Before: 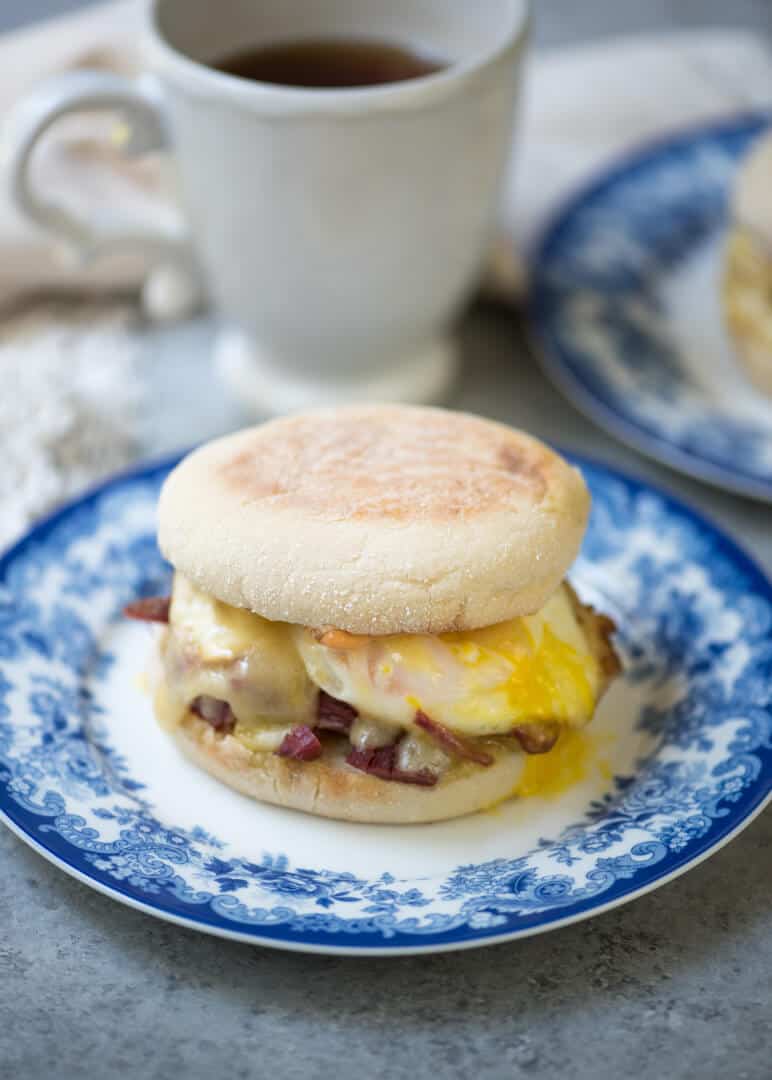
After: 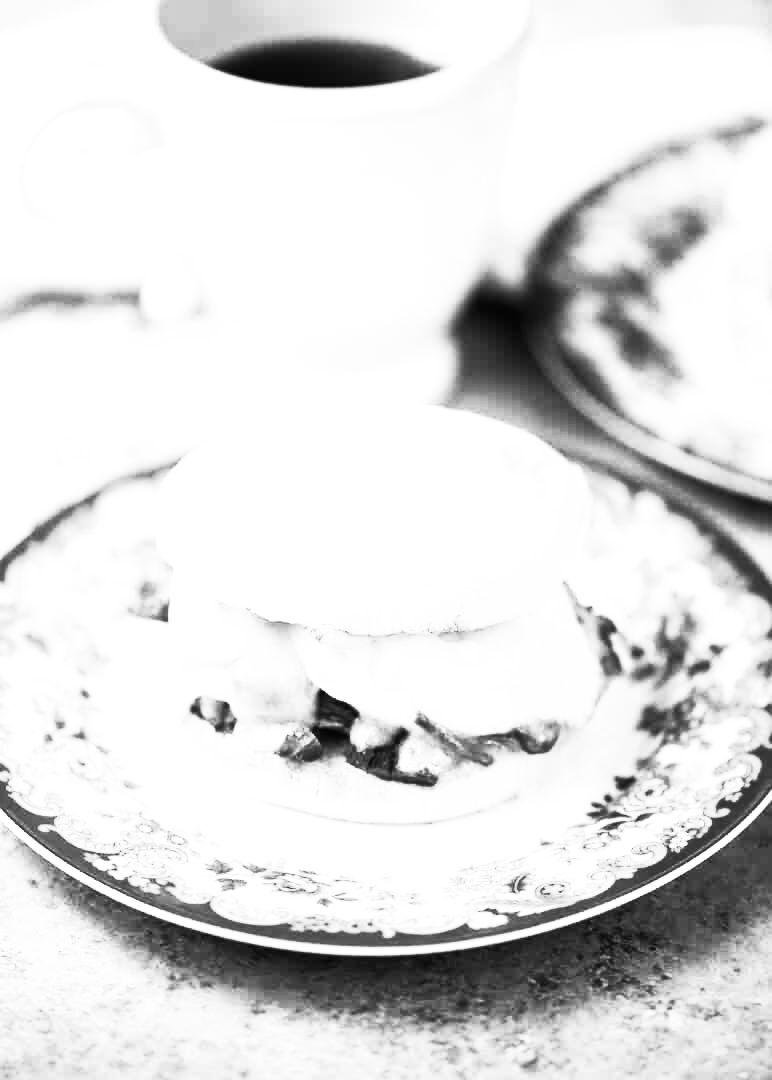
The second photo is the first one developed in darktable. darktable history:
filmic rgb: black relative exposure -8.23 EV, white relative exposure 2.24 EV, threshold 6 EV, hardness 7.05, latitude 85.2%, contrast 1.695, highlights saturation mix -3.67%, shadows ↔ highlights balance -1.92%, enable highlight reconstruction true
contrast brightness saturation: contrast 0.544, brightness 0.49, saturation -0.999
exposure: exposure 0.701 EV, compensate highlight preservation false
